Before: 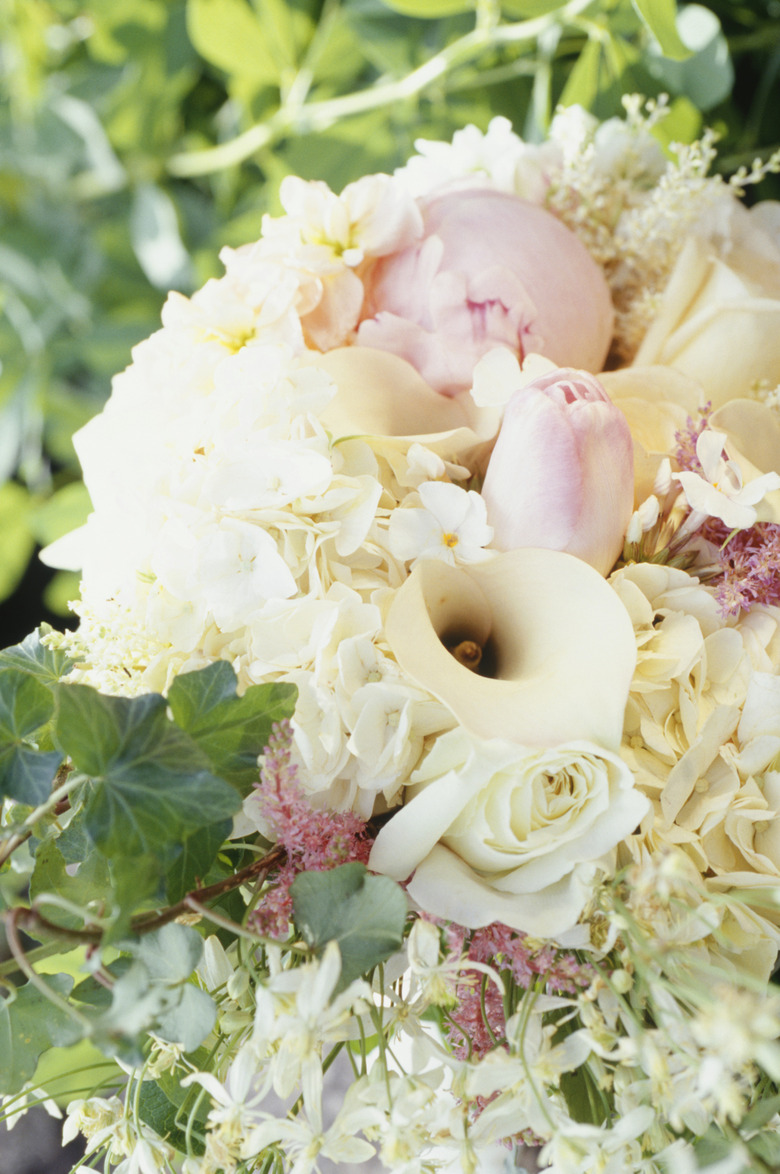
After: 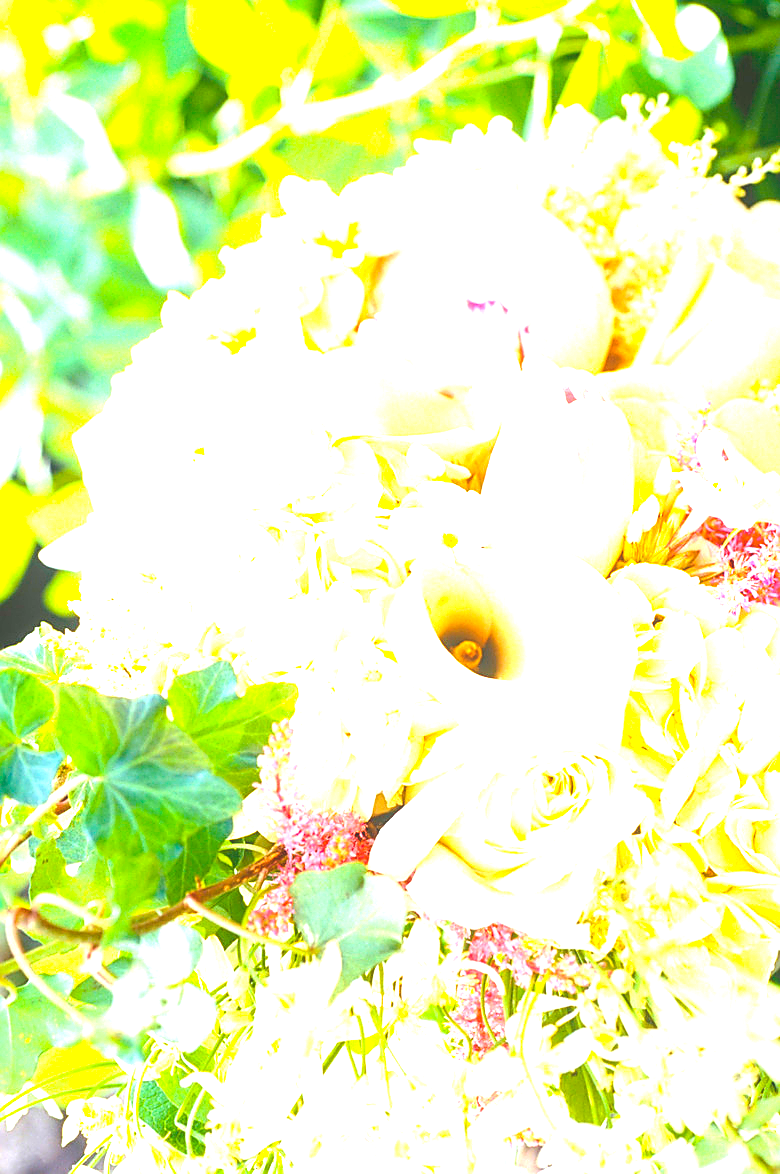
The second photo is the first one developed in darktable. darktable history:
color balance rgb: linear chroma grading › global chroma 15%, perceptual saturation grading › global saturation 30%
sharpen: radius 1.4, amount 1.25, threshold 0.7
local contrast: highlights 68%, shadows 68%, detail 82%, midtone range 0.325
exposure: exposure 2.003 EV, compensate highlight preservation false
